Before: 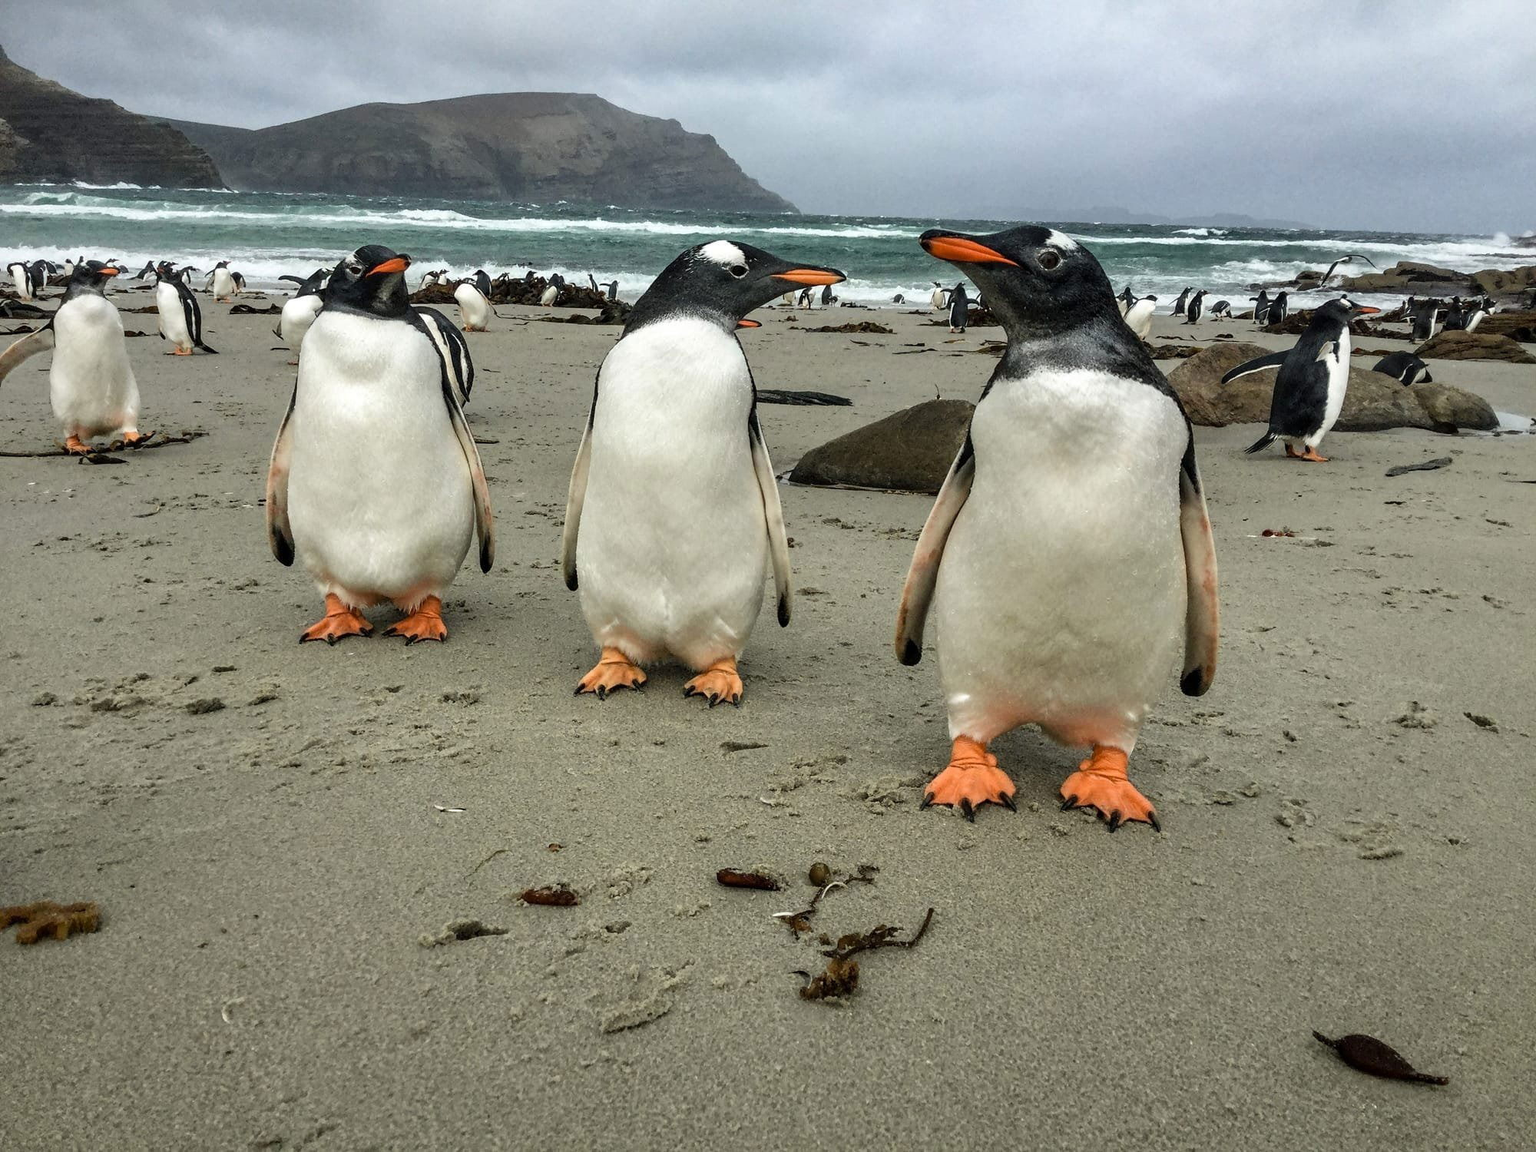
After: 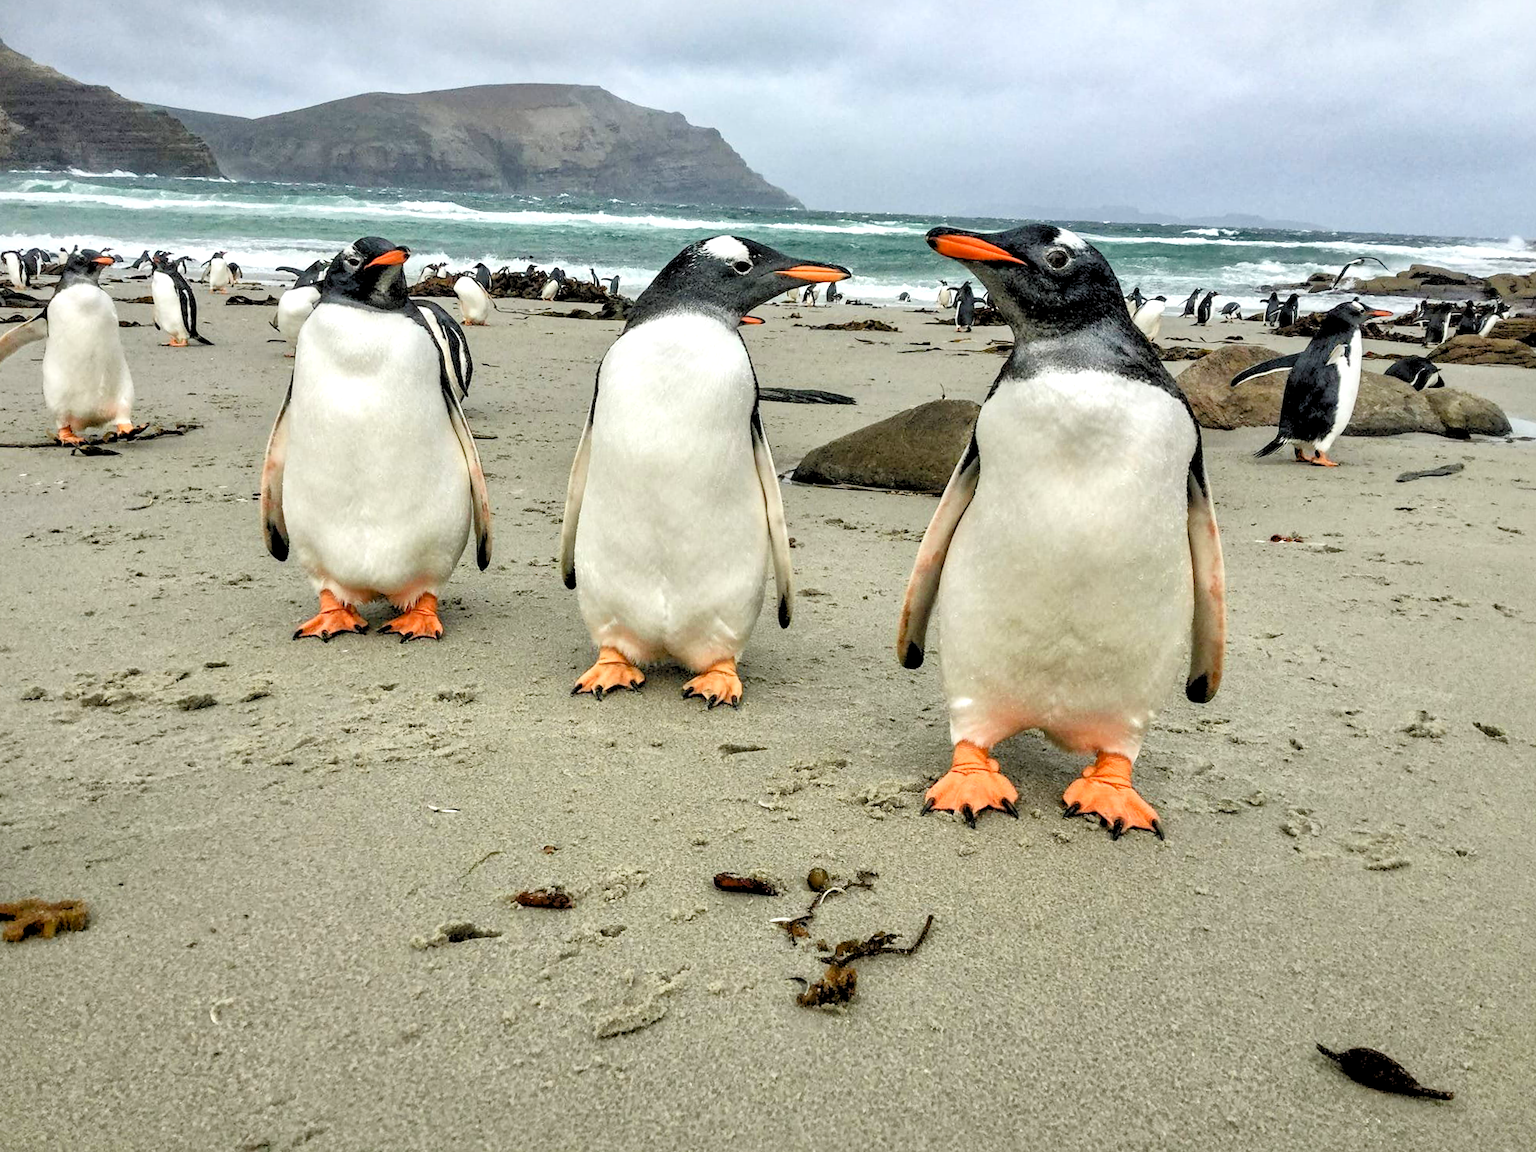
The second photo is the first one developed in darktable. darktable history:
crop and rotate: angle -0.606°
local contrast: mode bilateral grid, contrast 20, coarseness 50, detail 150%, midtone range 0.2
levels: levels [0.072, 0.414, 0.976]
